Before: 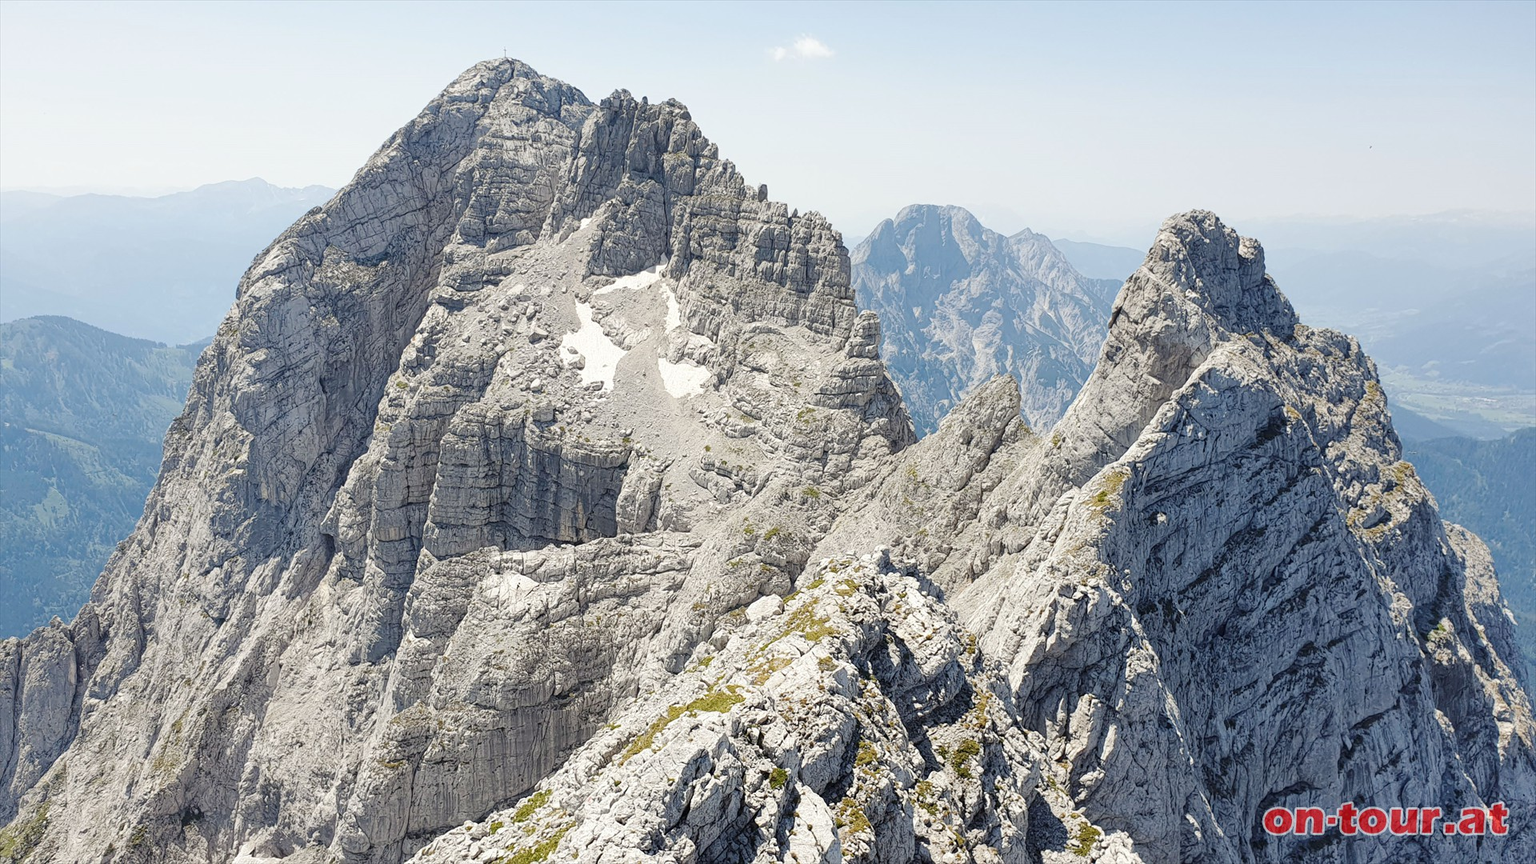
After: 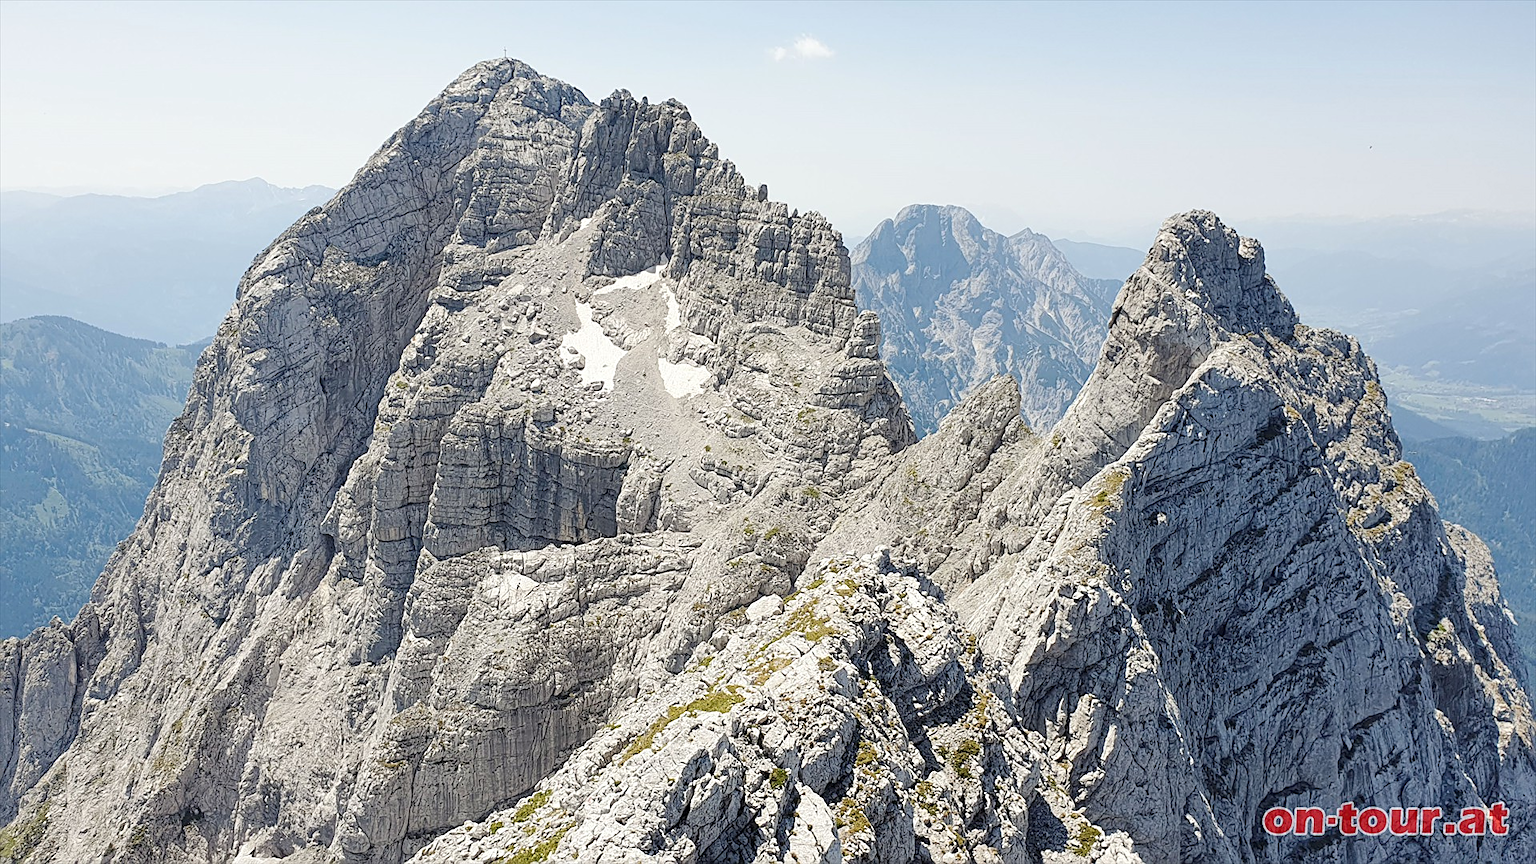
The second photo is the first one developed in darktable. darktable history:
sharpen: on, module defaults
tone equalizer: edges refinement/feathering 500, mask exposure compensation -1.57 EV, preserve details guided filter
